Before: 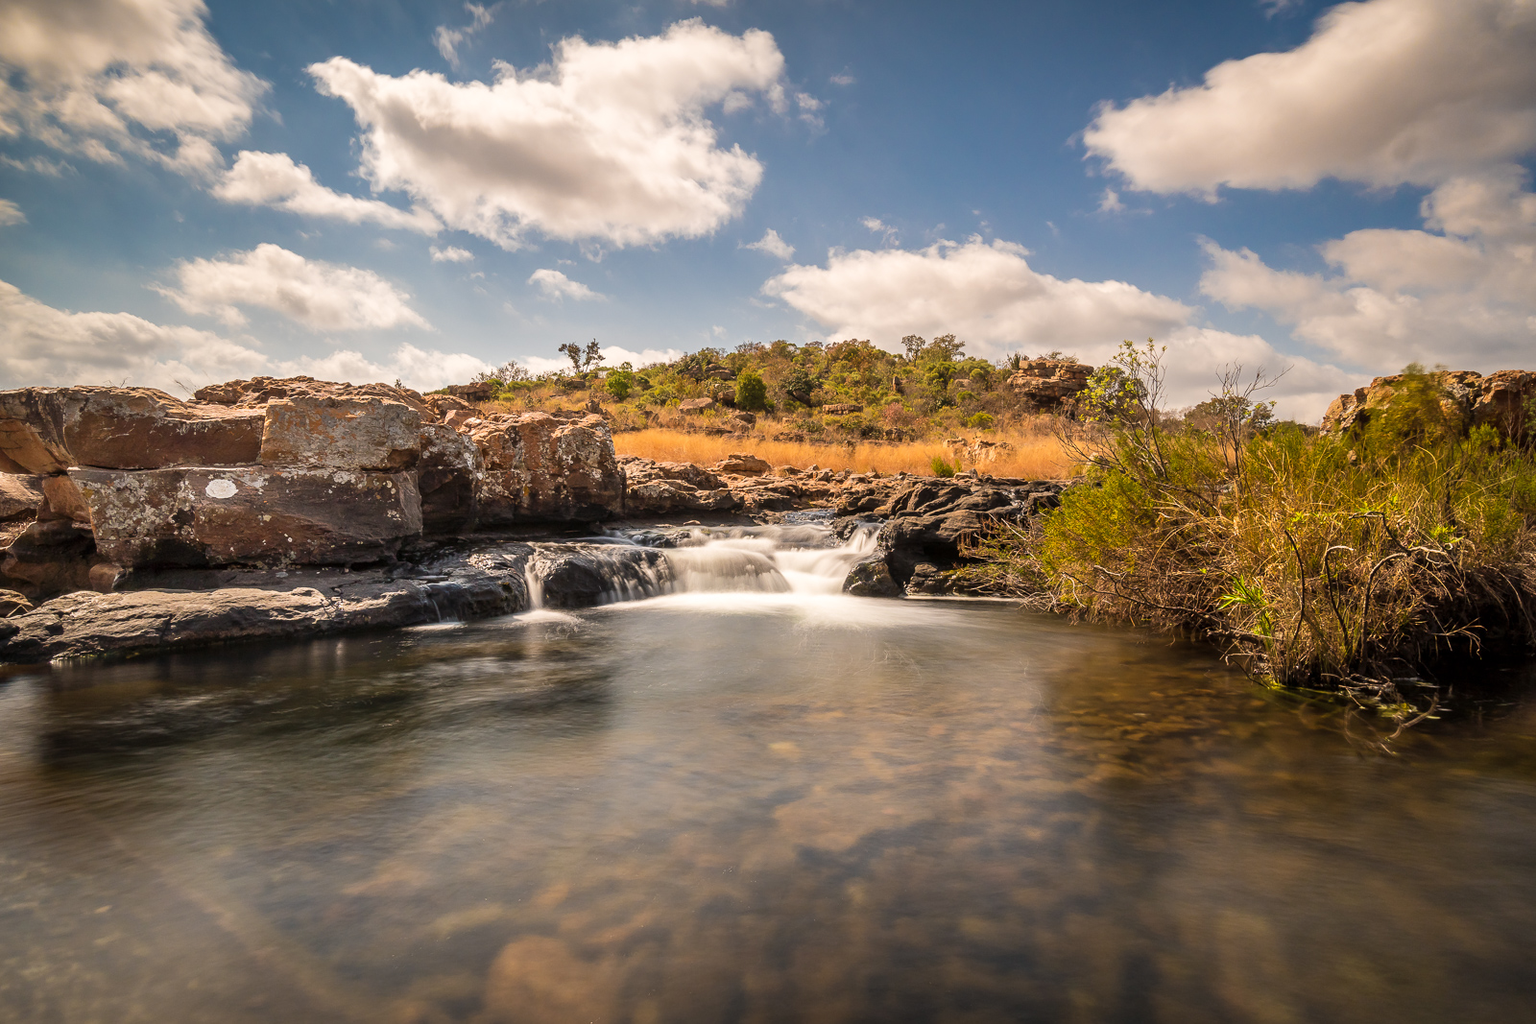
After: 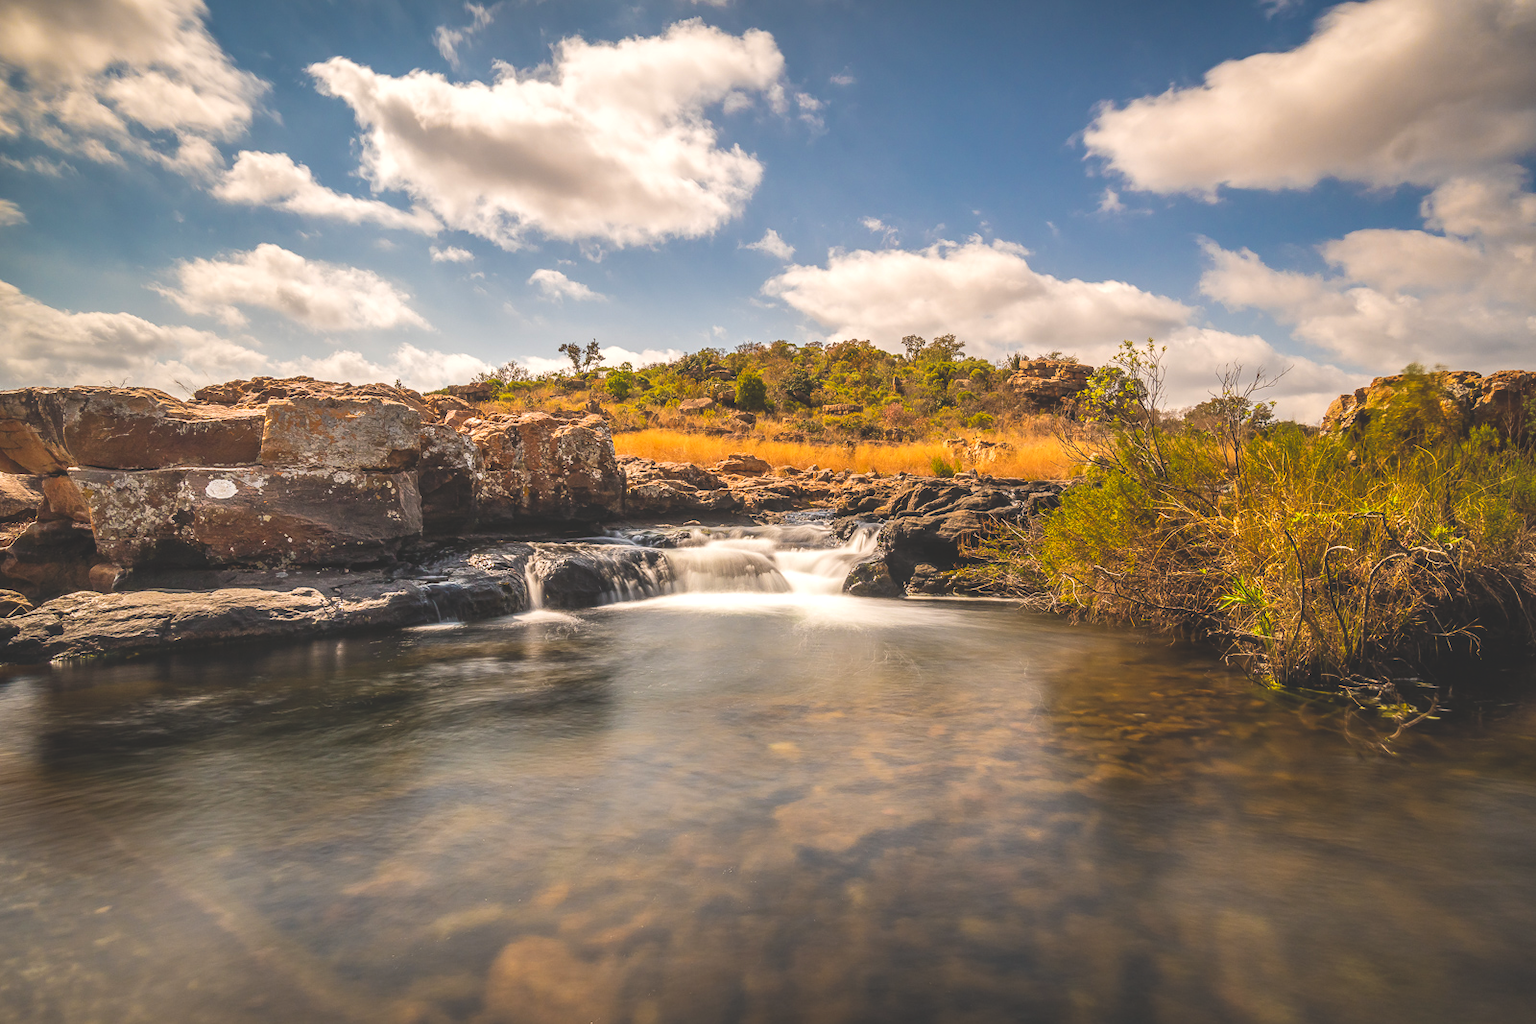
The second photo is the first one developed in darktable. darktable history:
color balance rgb: perceptual saturation grading › global saturation 25.648%
local contrast: on, module defaults
exposure: black level correction -0.029, compensate highlight preservation false
